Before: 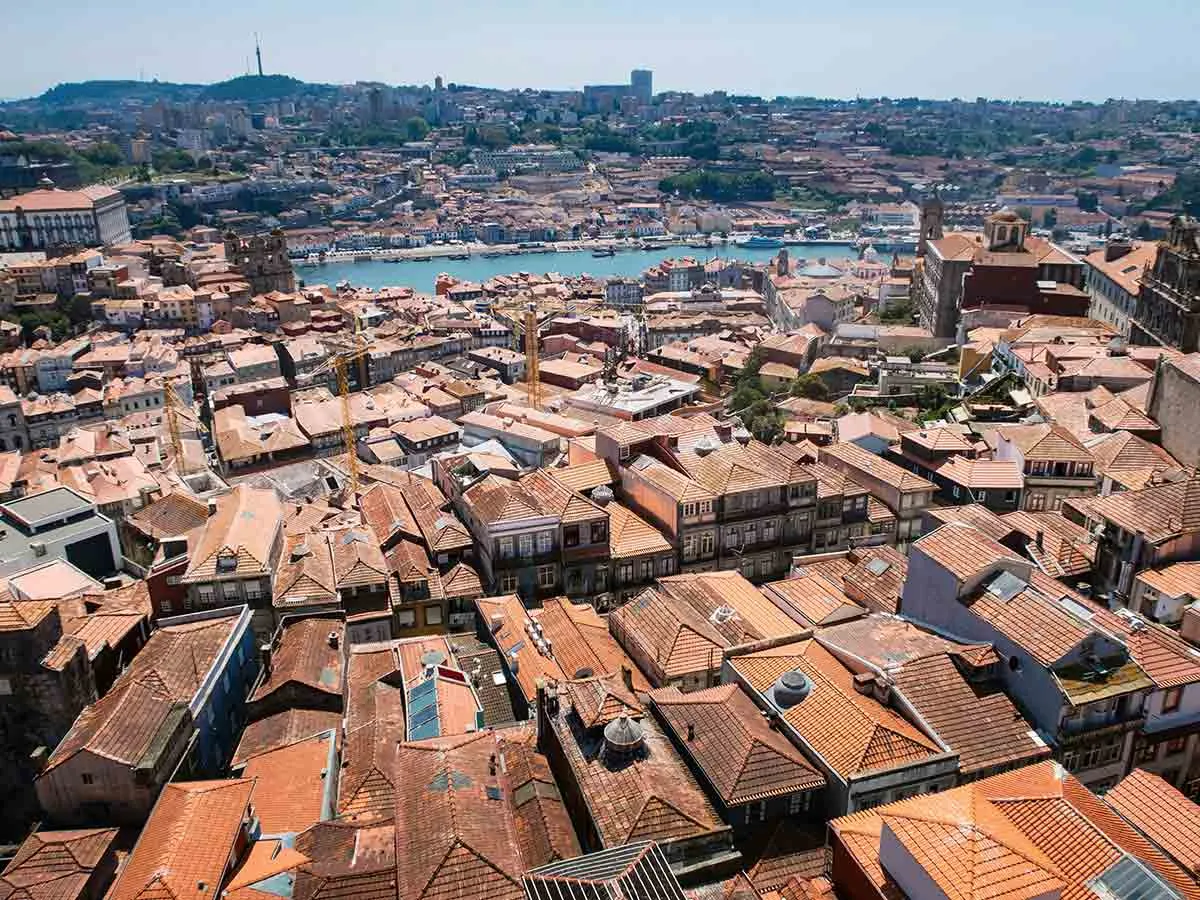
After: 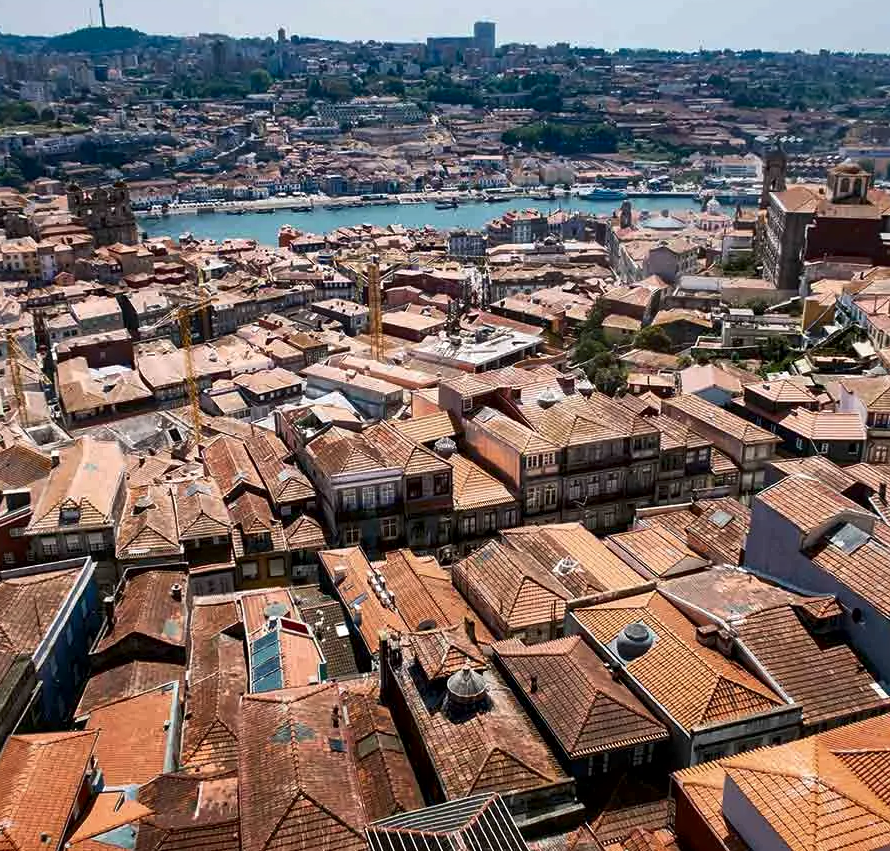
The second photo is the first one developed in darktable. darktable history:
exposure: compensate highlight preservation false
tone curve: curves: ch0 [(0, 0) (0.405, 0.351) (1, 1)], color space Lab, independent channels, preserve colors none
base curve: curves: ch0 [(0, 0) (0.303, 0.277) (1, 1)]
crop and rotate: left 13.151%, top 5.393%, right 12.626%
local contrast: mode bilateral grid, contrast 20, coarseness 50, detail 150%, midtone range 0.2
